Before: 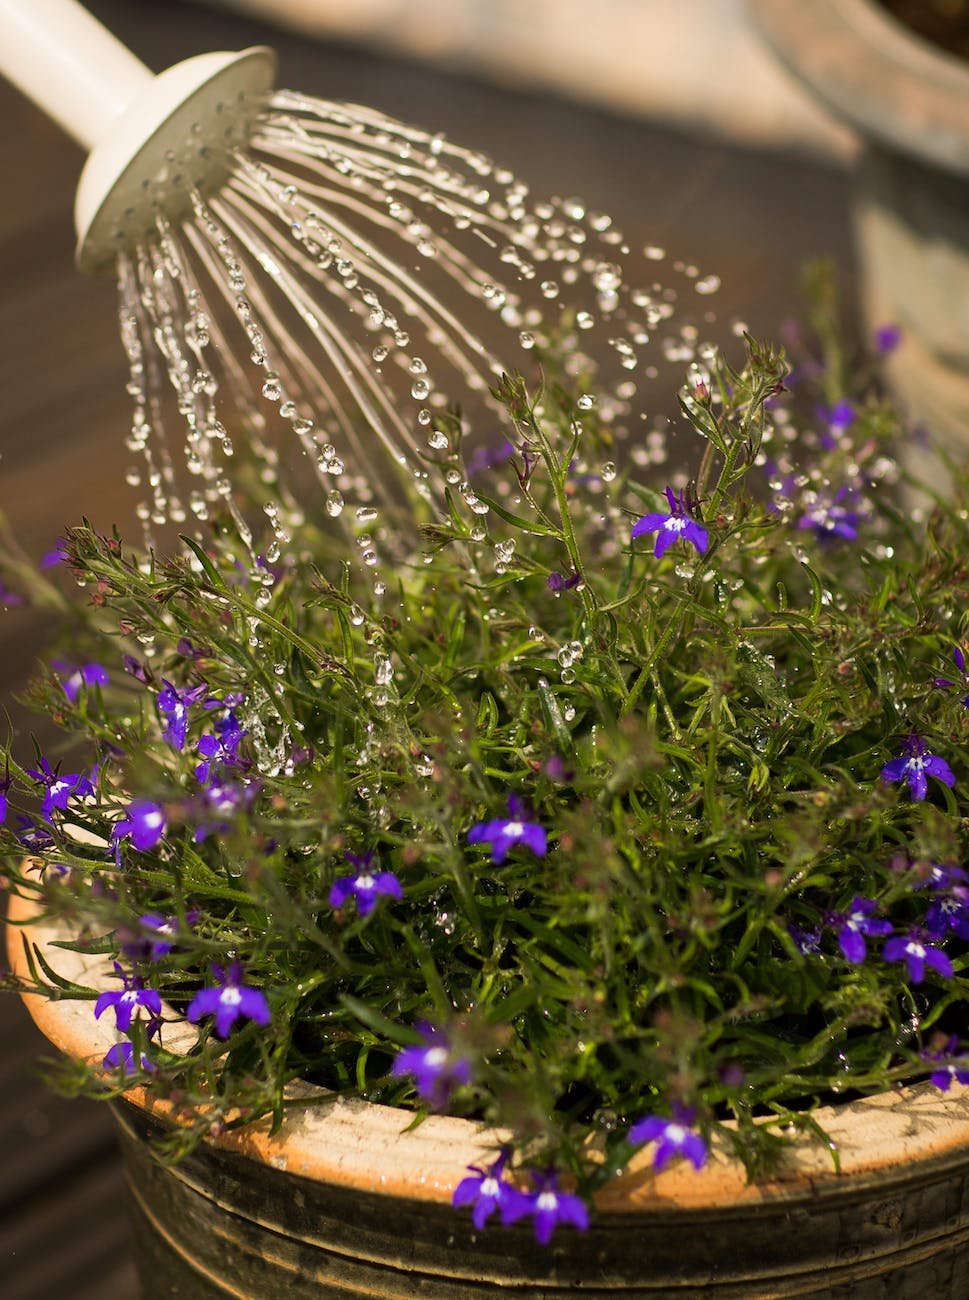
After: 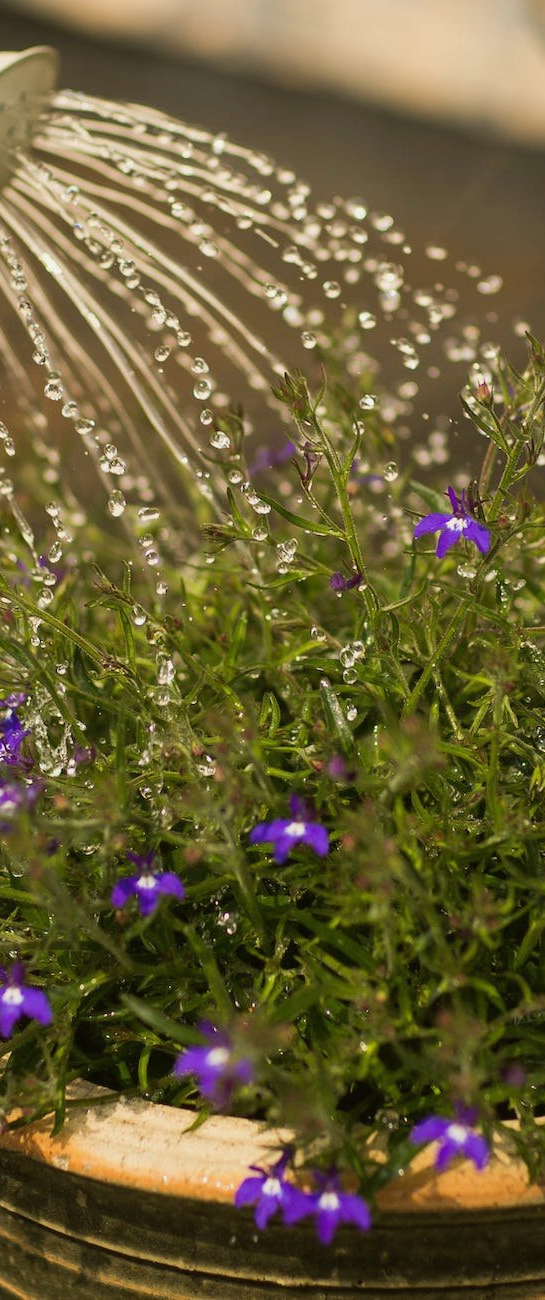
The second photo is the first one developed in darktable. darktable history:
crop and rotate: left 22.516%, right 21.234%
color balance: mode lift, gamma, gain (sRGB), lift [1.04, 1, 1, 0.97], gamma [1.01, 1, 1, 0.97], gain [0.96, 1, 1, 0.97]
